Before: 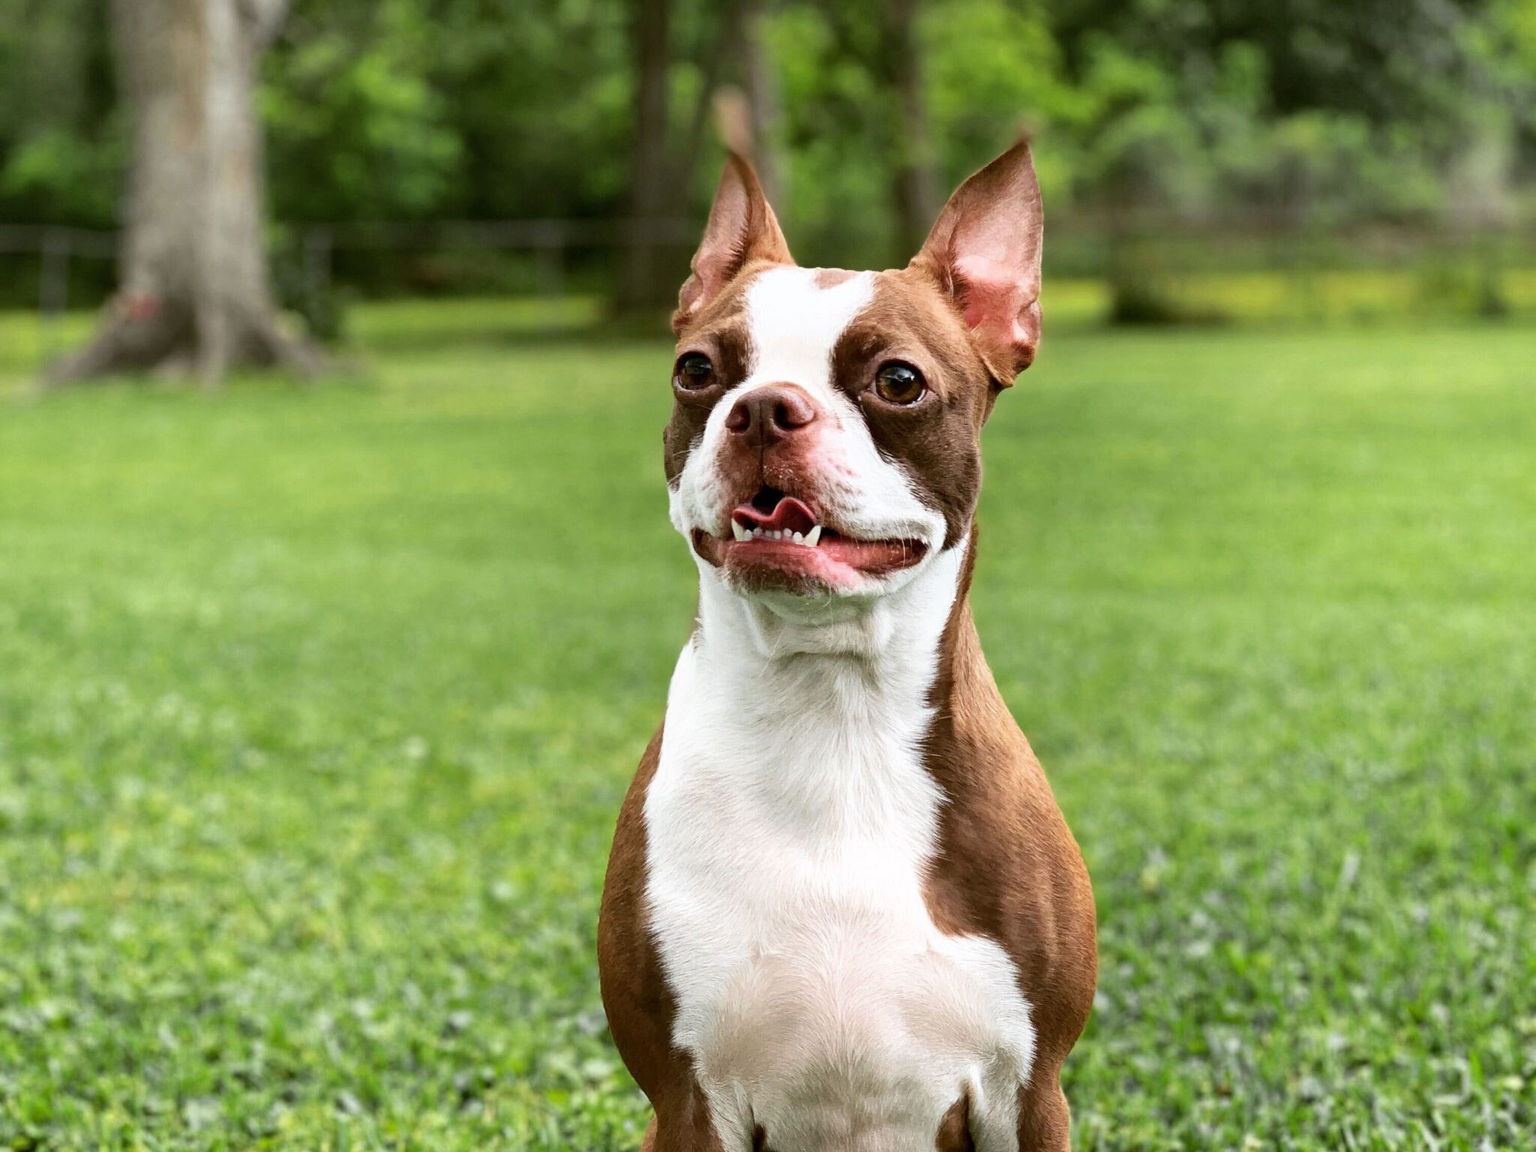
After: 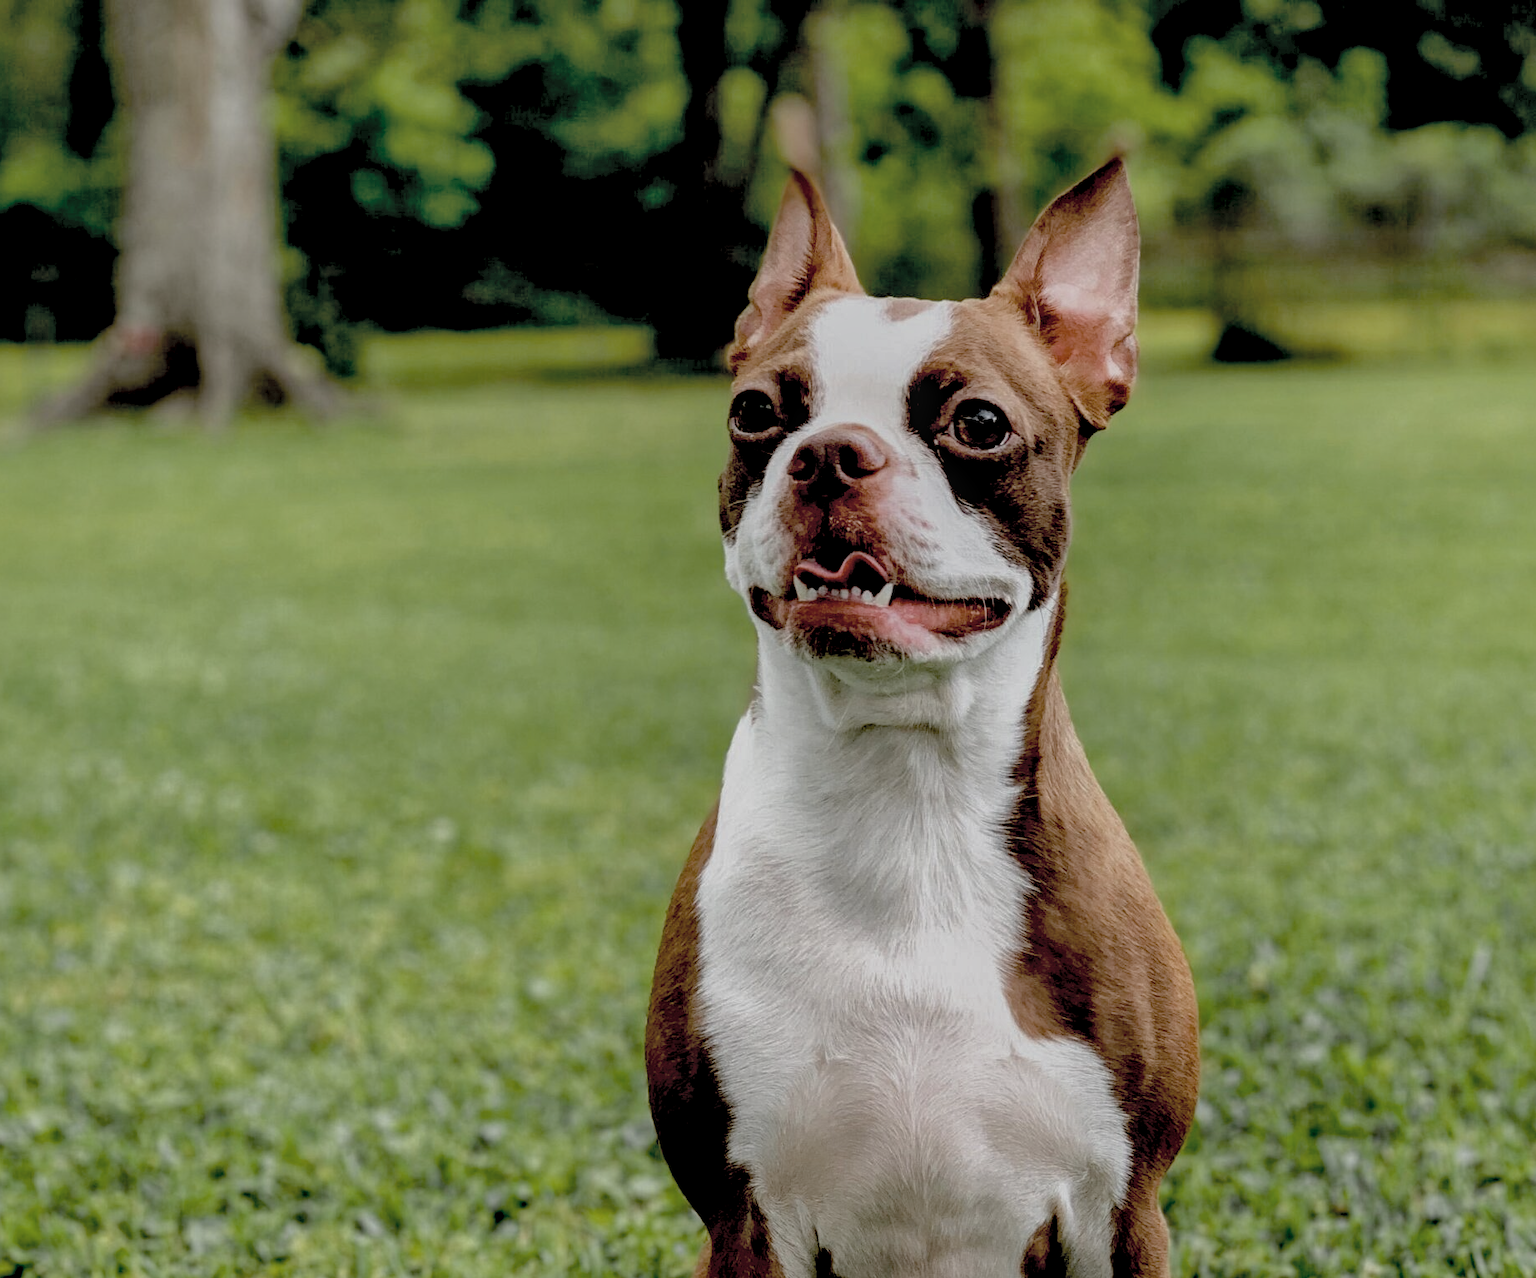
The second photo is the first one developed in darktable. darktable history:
exposure: black level correction 0.046, exposure -0.228 EV, compensate highlight preservation false
crop and rotate: left 1.088%, right 8.807%
local contrast: on, module defaults
velvia: strength 32%, mid-tones bias 0.2
base curve: curves: ch0 [(0, 0) (0.841, 0.609) (1, 1)]
contrast brightness saturation: brightness 0.18, saturation -0.5
shadows and highlights: shadows 40, highlights -60
